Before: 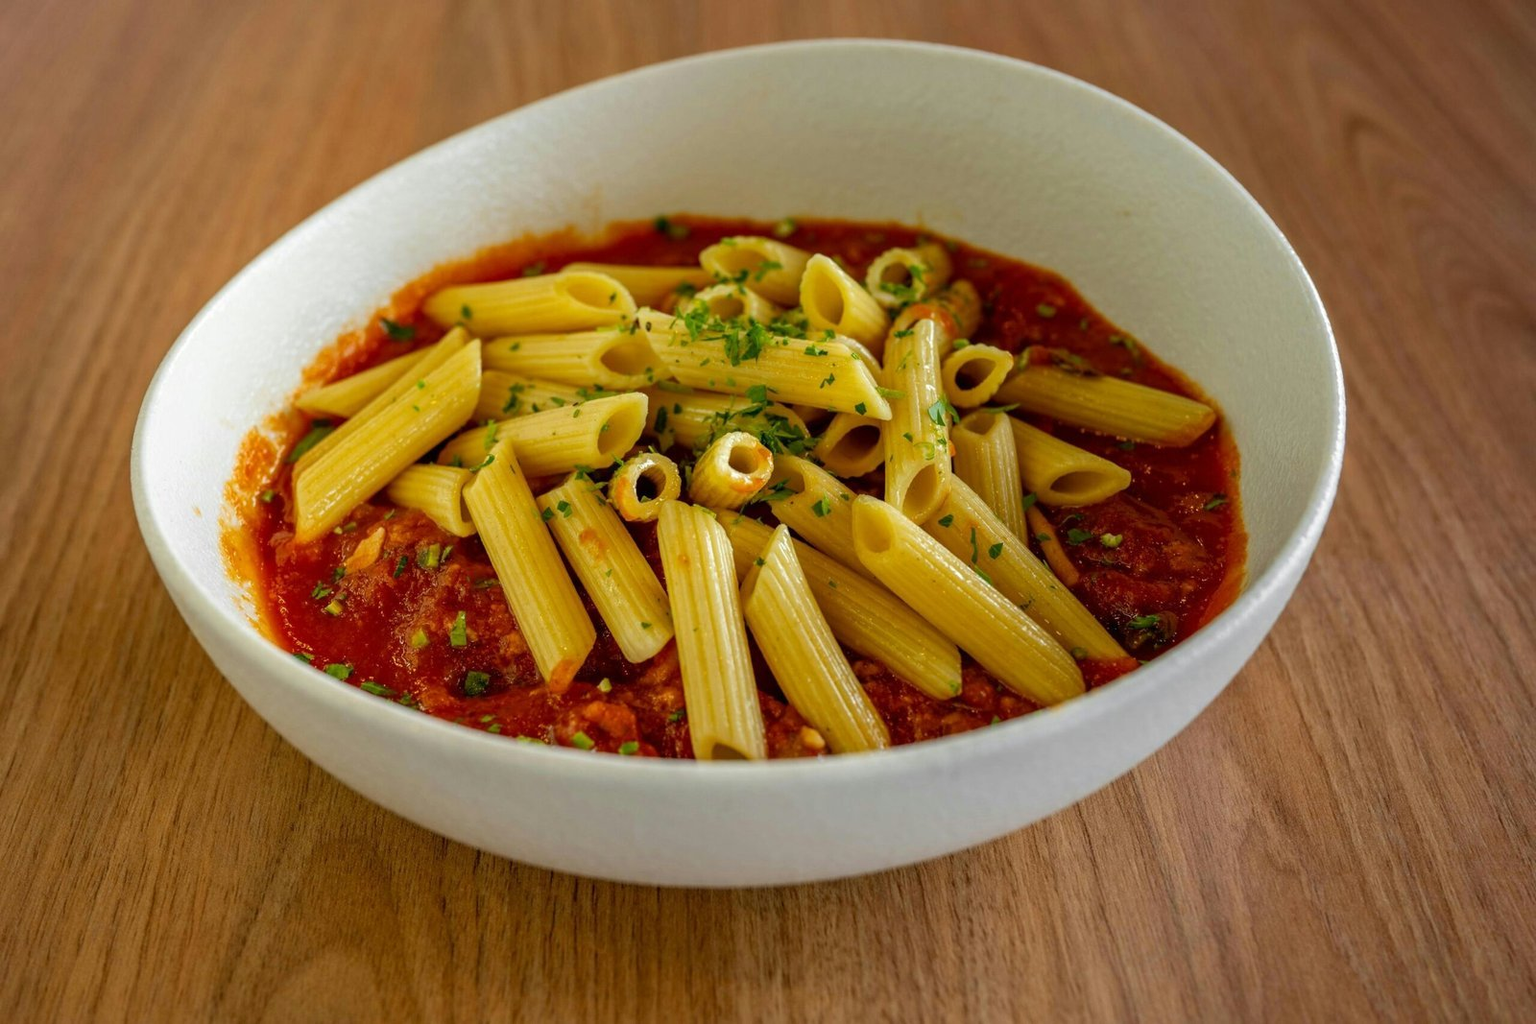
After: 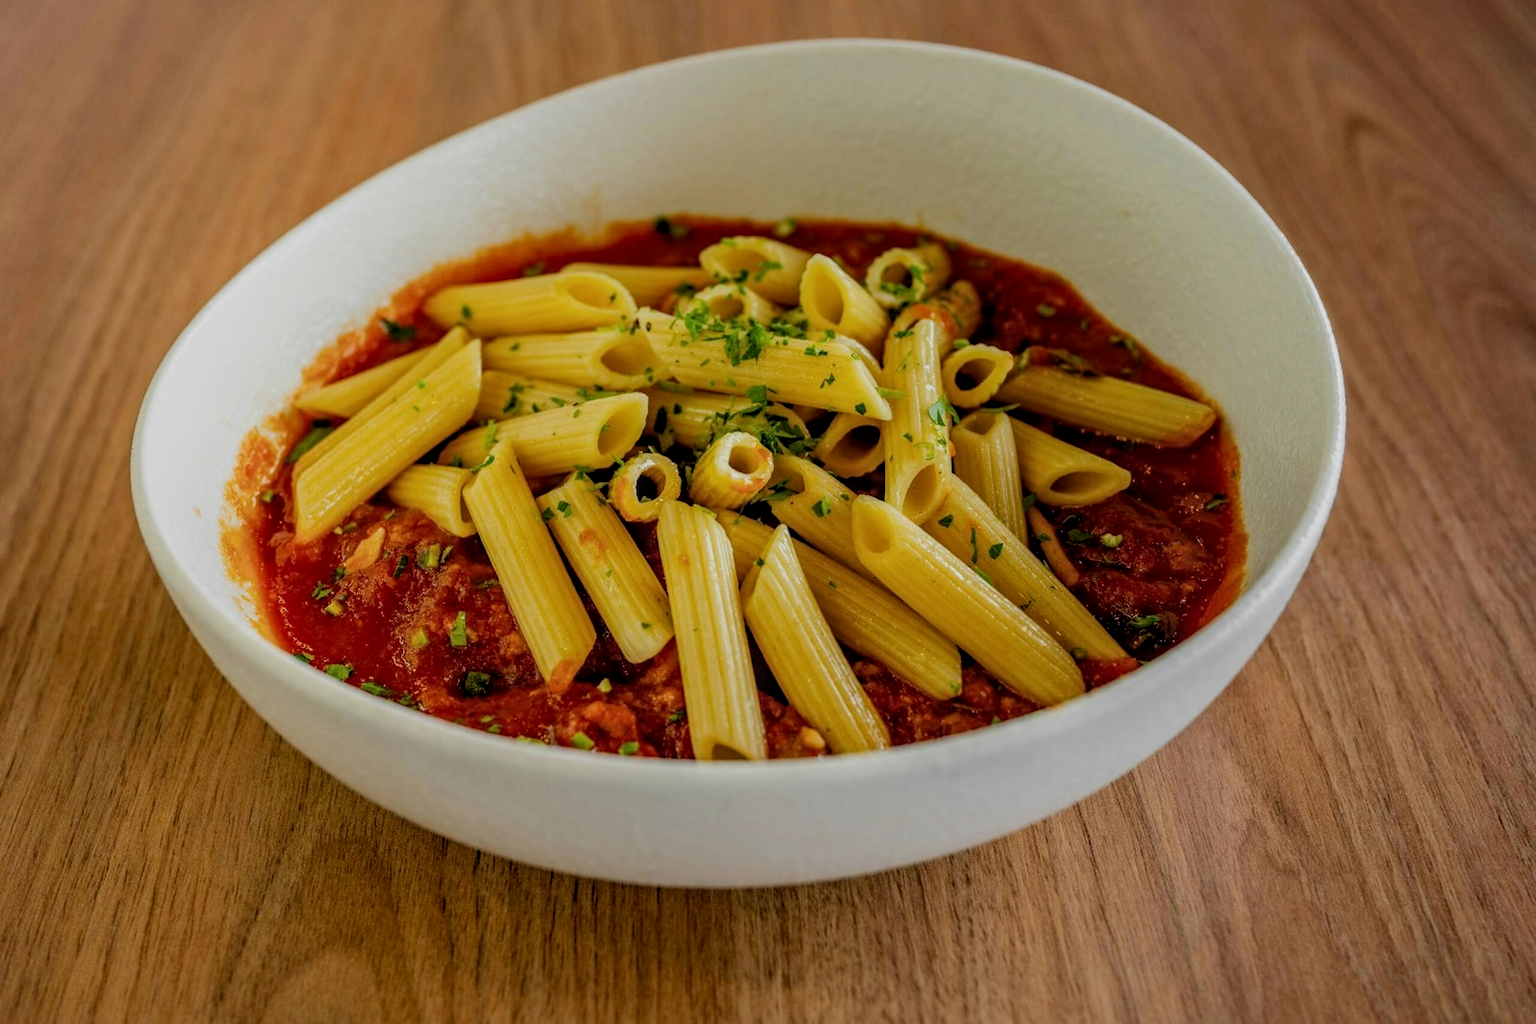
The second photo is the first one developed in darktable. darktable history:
local contrast: on, module defaults
filmic rgb: black relative exposure -6.98 EV, white relative exposure 5.63 EV, hardness 2.86
